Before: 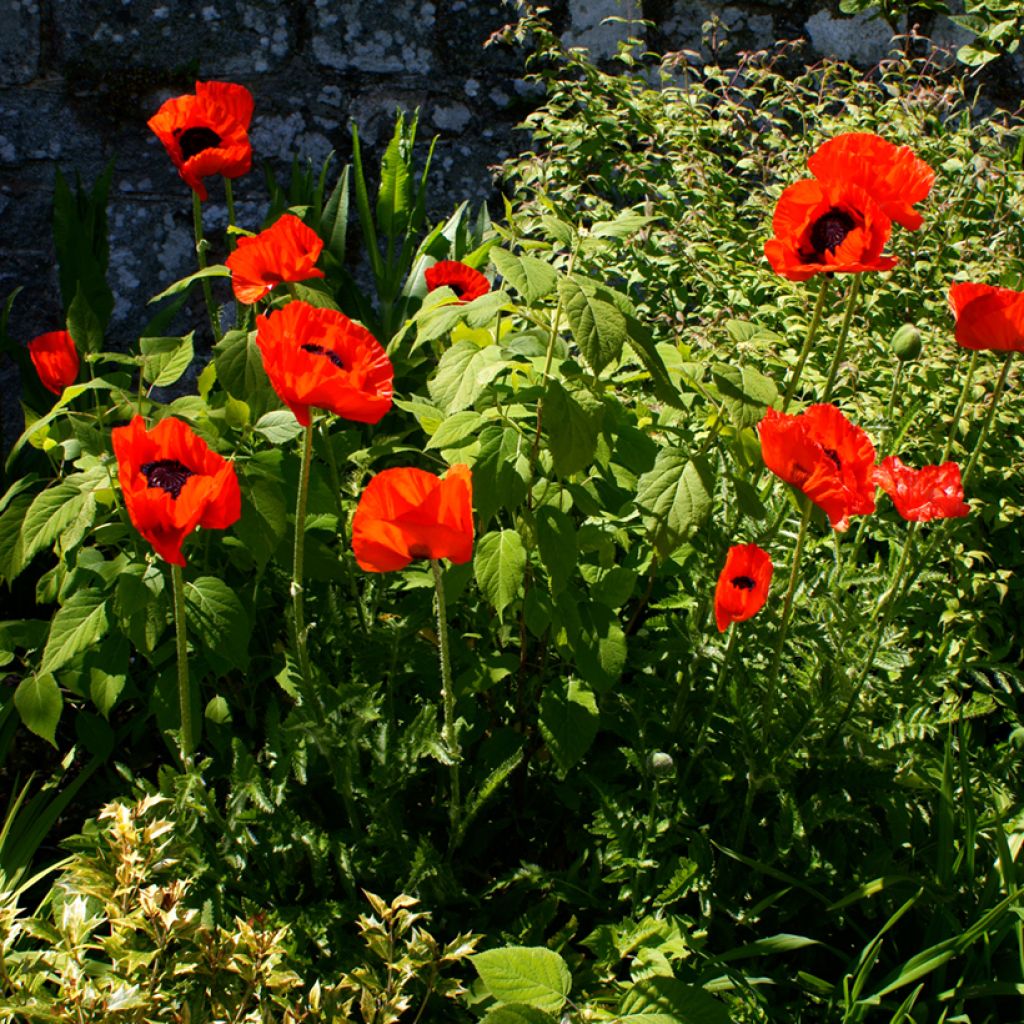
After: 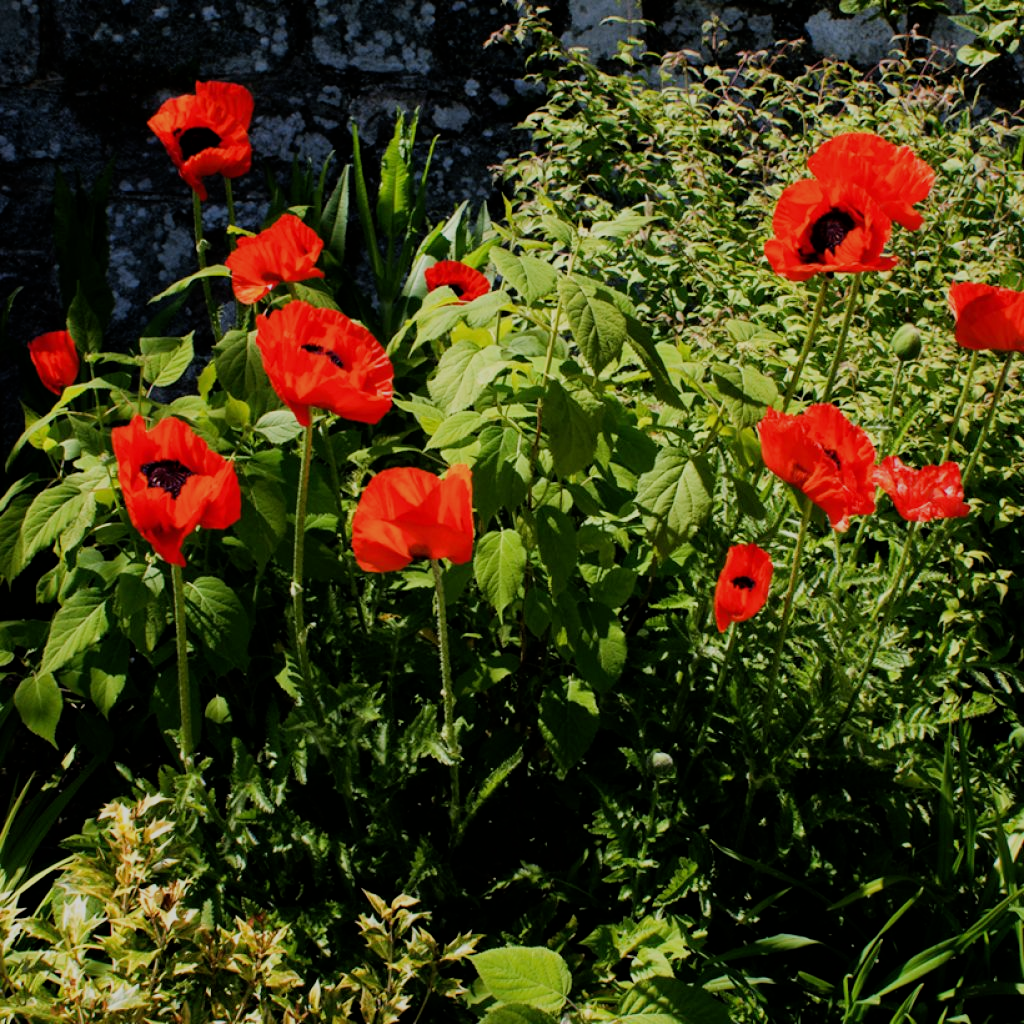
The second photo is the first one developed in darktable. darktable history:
filmic rgb: black relative exposure -7.24 EV, white relative exposure 5.09 EV, hardness 3.22
